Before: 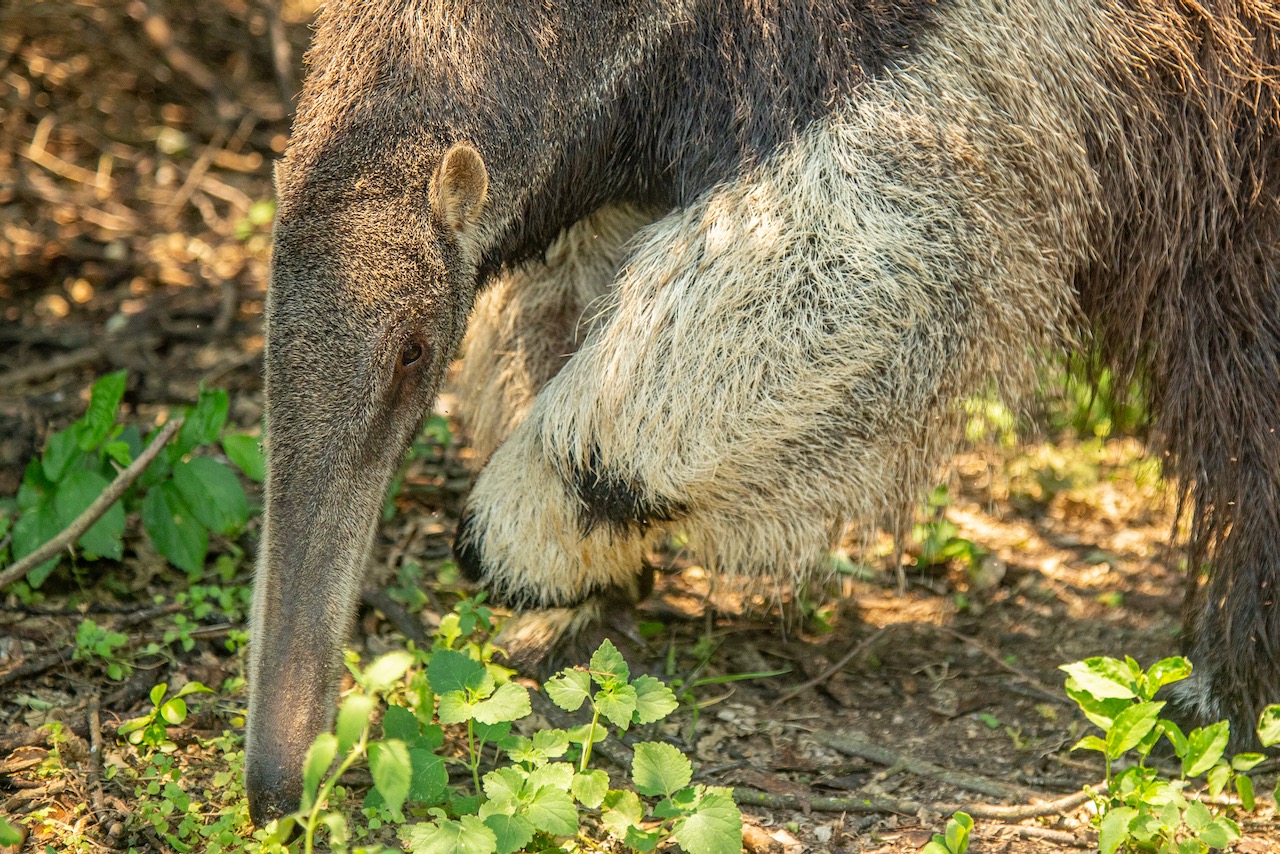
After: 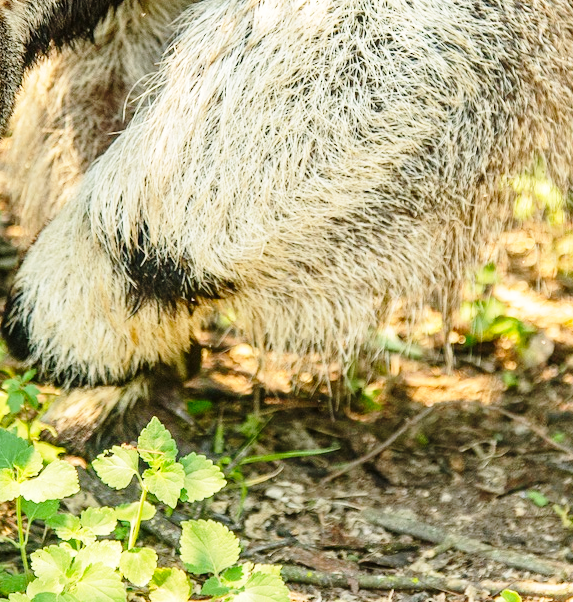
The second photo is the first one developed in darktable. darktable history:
tone curve: curves: ch0 [(0, 0) (0.003, 0.014) (0.011, 0.019) (0.025, 0.028) (0.044, 0.044) (0.069, 0.069) (0.1, 0.1) (0.136, 0.131) (0.177, 0.168) (0.224, 0.206) (0.277, 0.255) (0.335, 0.309) (0.399, 0.374) (0.468, 0.452) (0.543, 0.535) (0.623, 0.623) (0.709, 0.72) (0.801, 0.815) (0.898, 0.898) (1, 1)], color space Lab, independent channels, preserve colors none
tone equalizer: on, module defaults
base curve: curves: ch0 [(0, 0) (0.028, 0.03) (0.121, 0.232) (0.46, 0.748) (0.859, 0.968) (1, 1)], preserve colors none
crop: left 35.334%, top 26.076%, right 19.875%, bottom 3.385%
